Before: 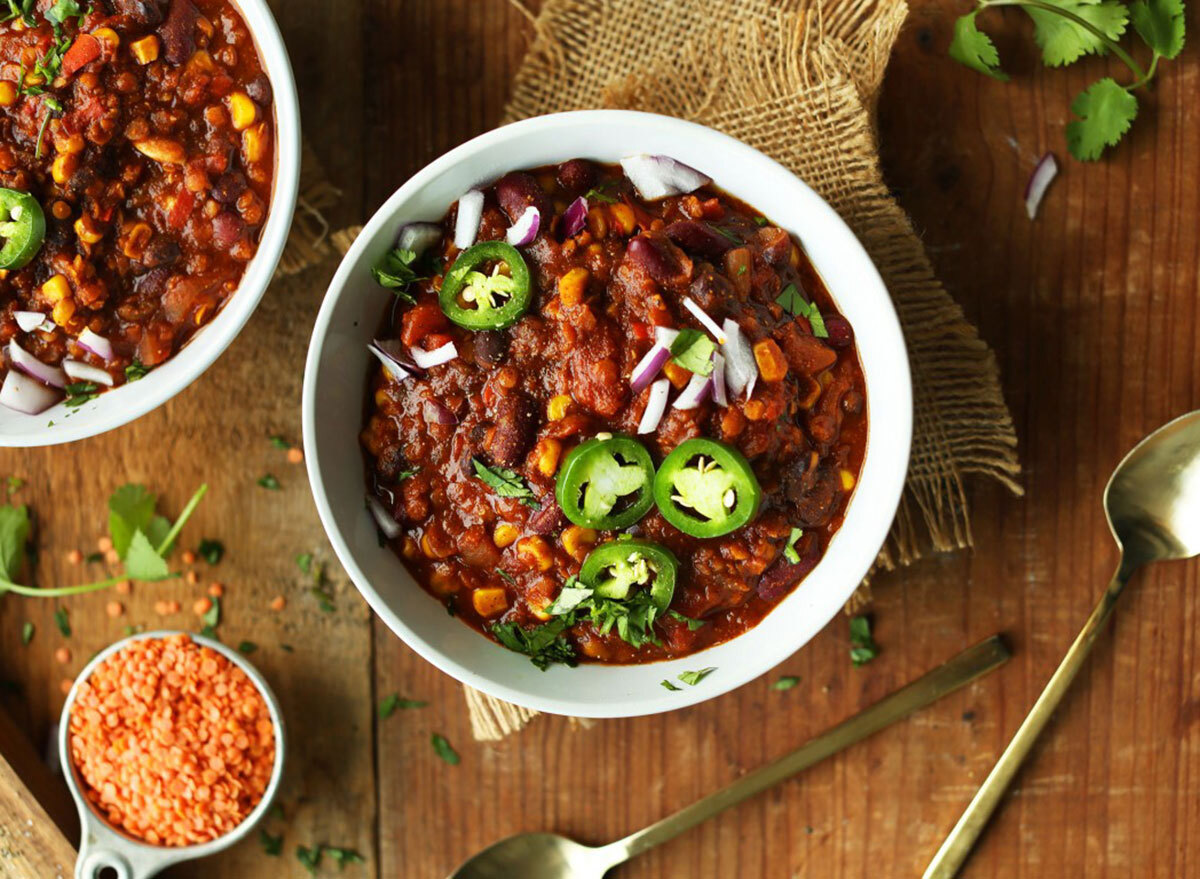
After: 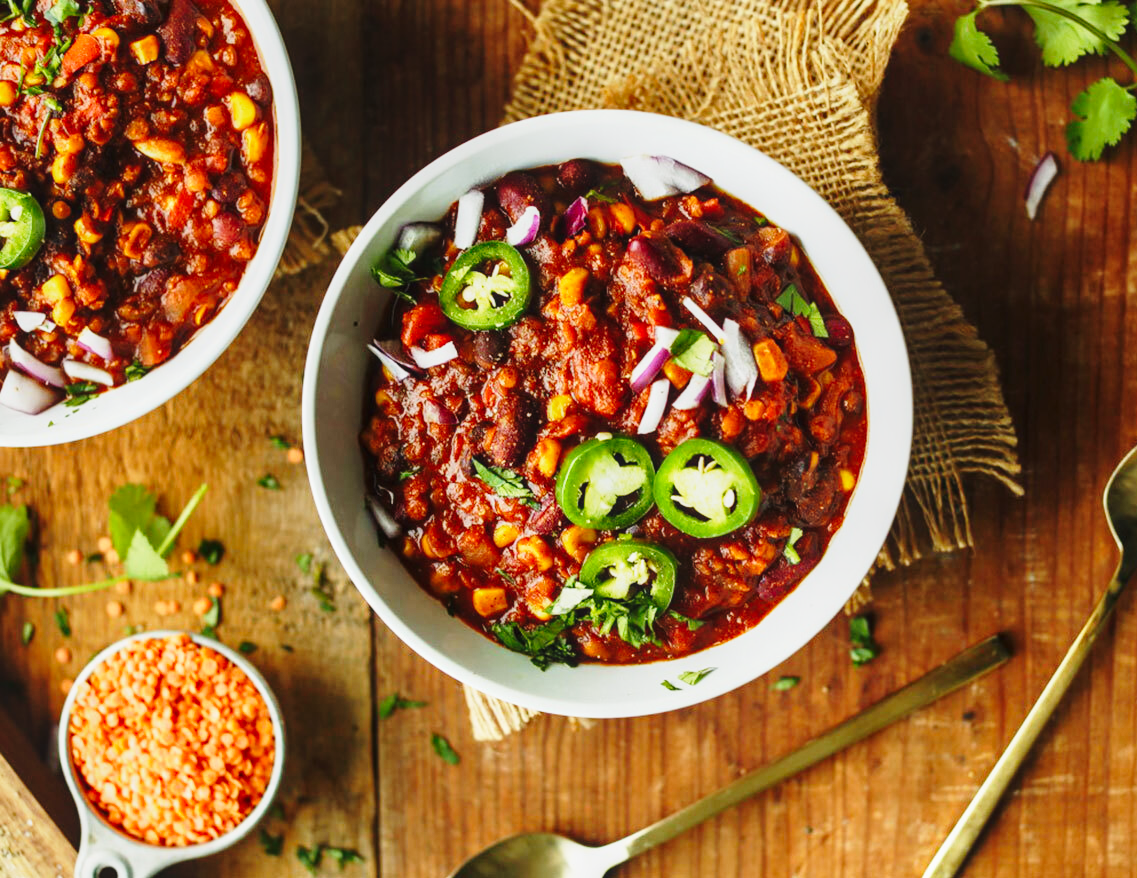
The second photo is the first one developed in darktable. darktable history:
crop and rotate: right 5.167%
base curve: curves: ch0 [(0, 0) (0.028, 0.03) (0.121, 0.232) (0.46, 0.748) (0.859, 0.968) (1, 1)], preserve colors none
local contrast: detail 110%
exposure: exposure -0.157 EV, compensate highlight preservation false
